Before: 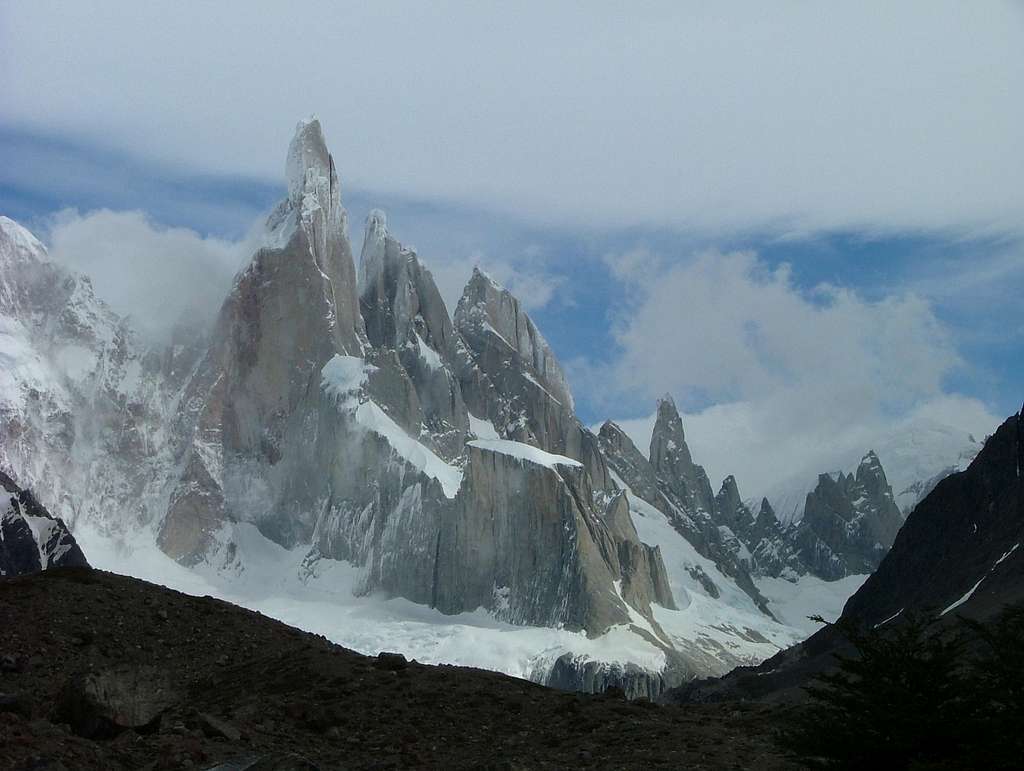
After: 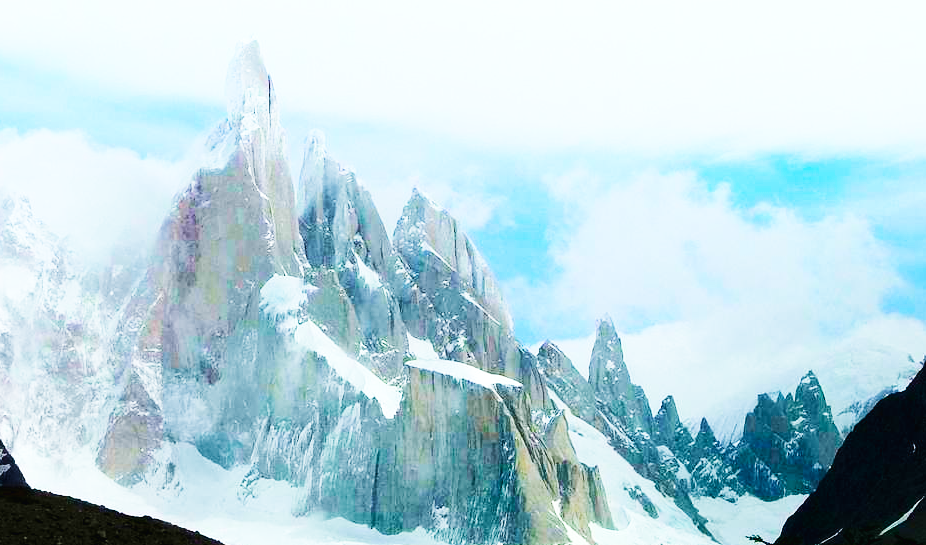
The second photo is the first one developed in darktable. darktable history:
base curve: curves: ch0 [(0, 0.003) (0.001, 0.002) (0.006, 0.004) (0.02, 0.022) (0.048, 0.086) (0.094, 0.234) (0.162, 0.431) (0.258, 0.629) (0.385, 0.8) (0.548, 0.918) (0.751, 0.988) (1, 1)], preserve colors none
crop: left 6.015%, top 10.403%, right 3.501%, bottom 18.886%
velvia: on, module defaults
tone equalizer: -8 EV -0.38 EV, -7 EV -0.404 EV, -6 EV -0.325 EV, -5 EV -0.255 EV, -3 EV 0.215 EV, -2 EV 0.312 EV, -1 EV 0.399 EV, +0 EV 0.436 EV, edges refinement/feathering 500, mask exposure compensation -1.57 EV, preserve details no
color balance rgb: perceptual saturation grading › global saturation 36.765%, perceptual saturation grading › shadows 34.842%, global vibrance 20%
shadows and highlights: shadows -23.33, highlights 47, soften with gaussian
